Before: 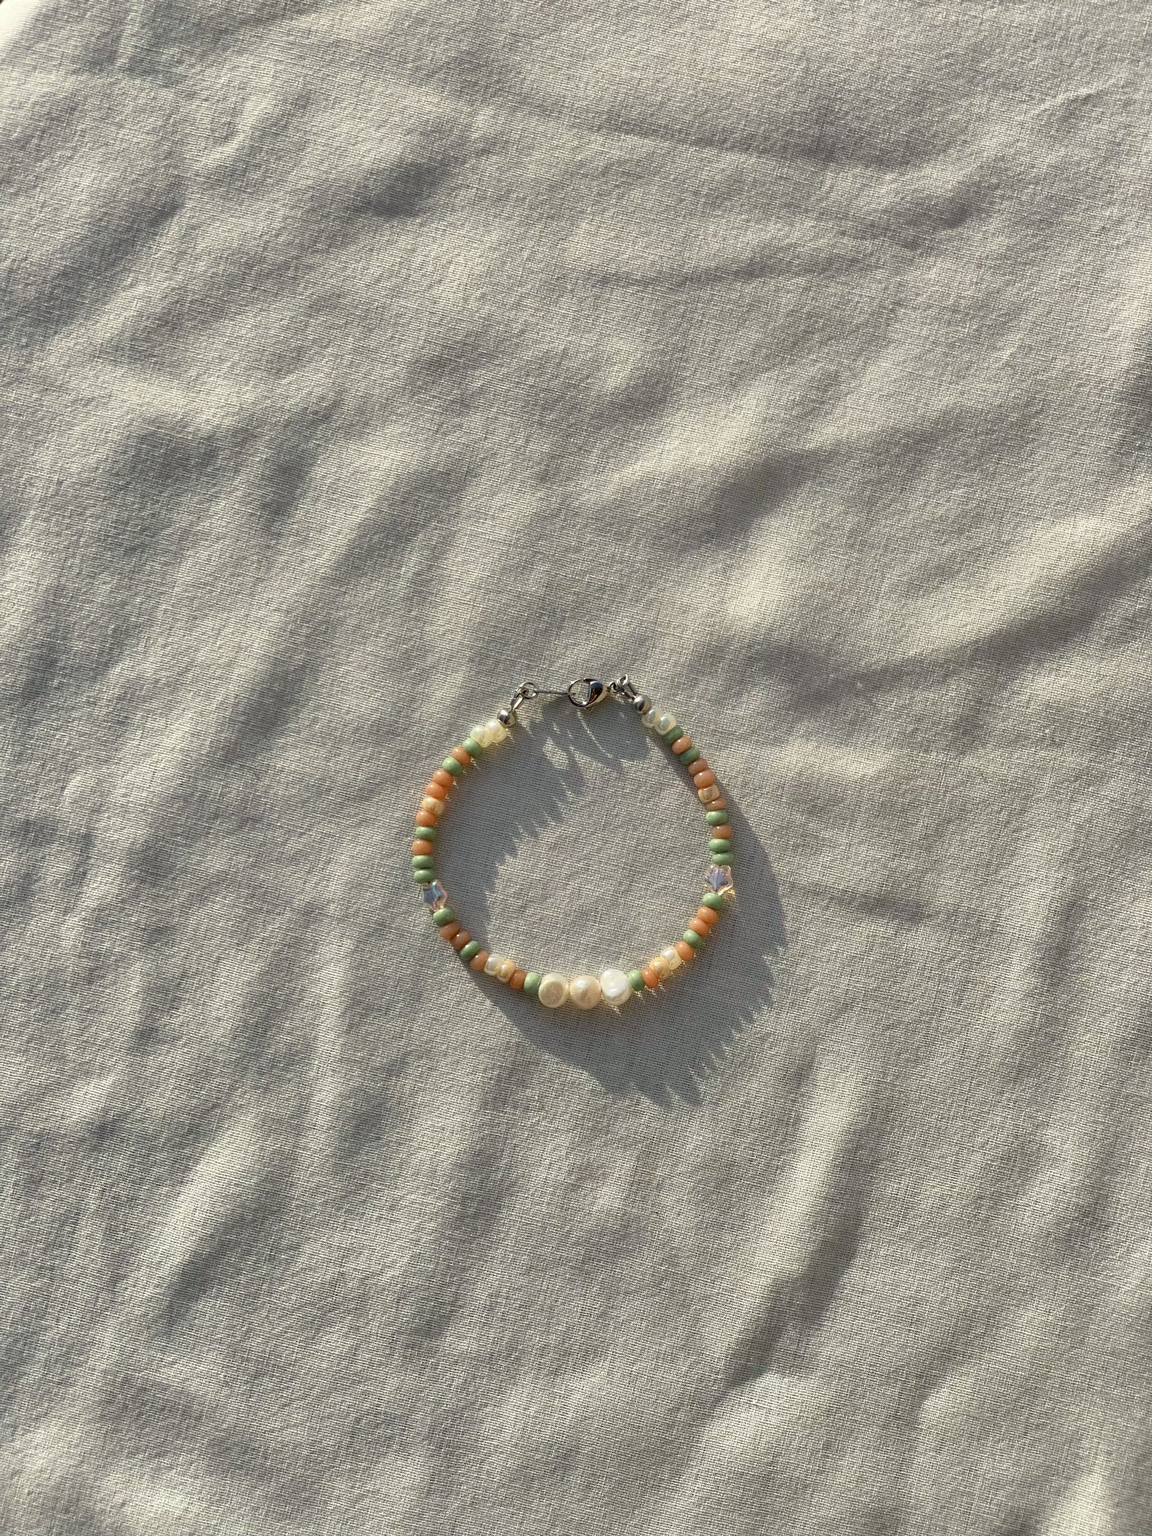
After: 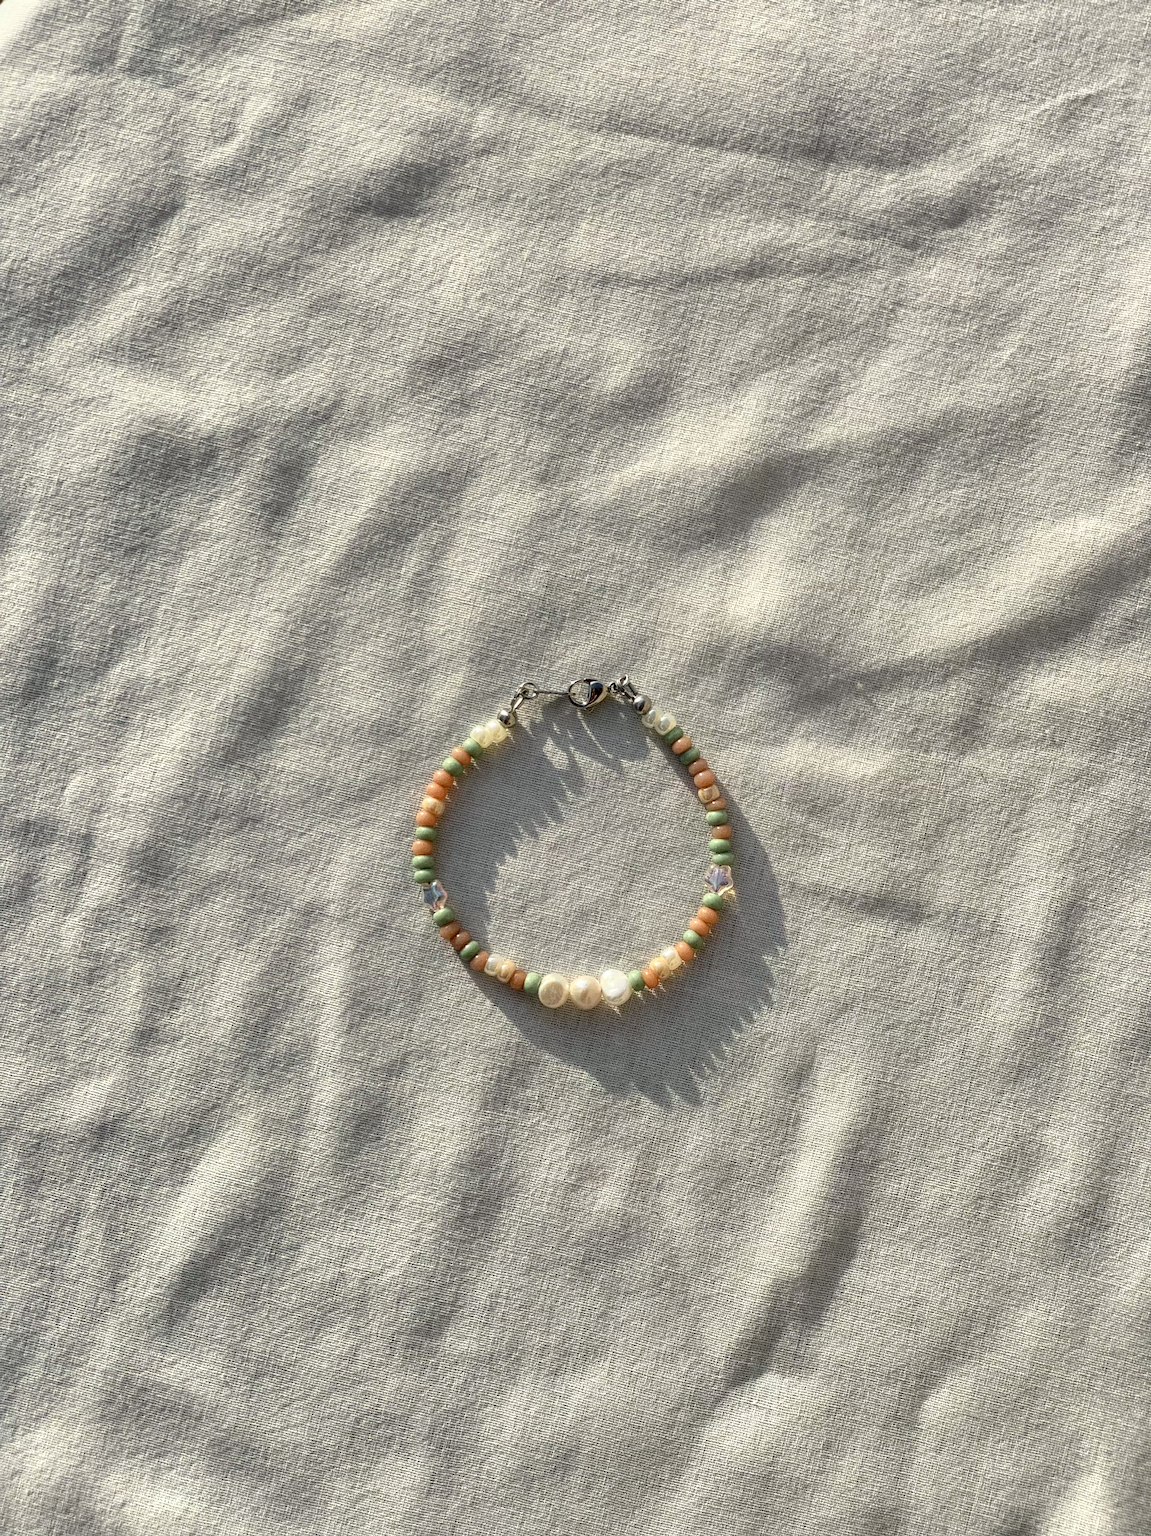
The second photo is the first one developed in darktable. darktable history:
local contrast: on, module defaults
contrast brightness saturation: contrast 0.15, brightness 0.05
